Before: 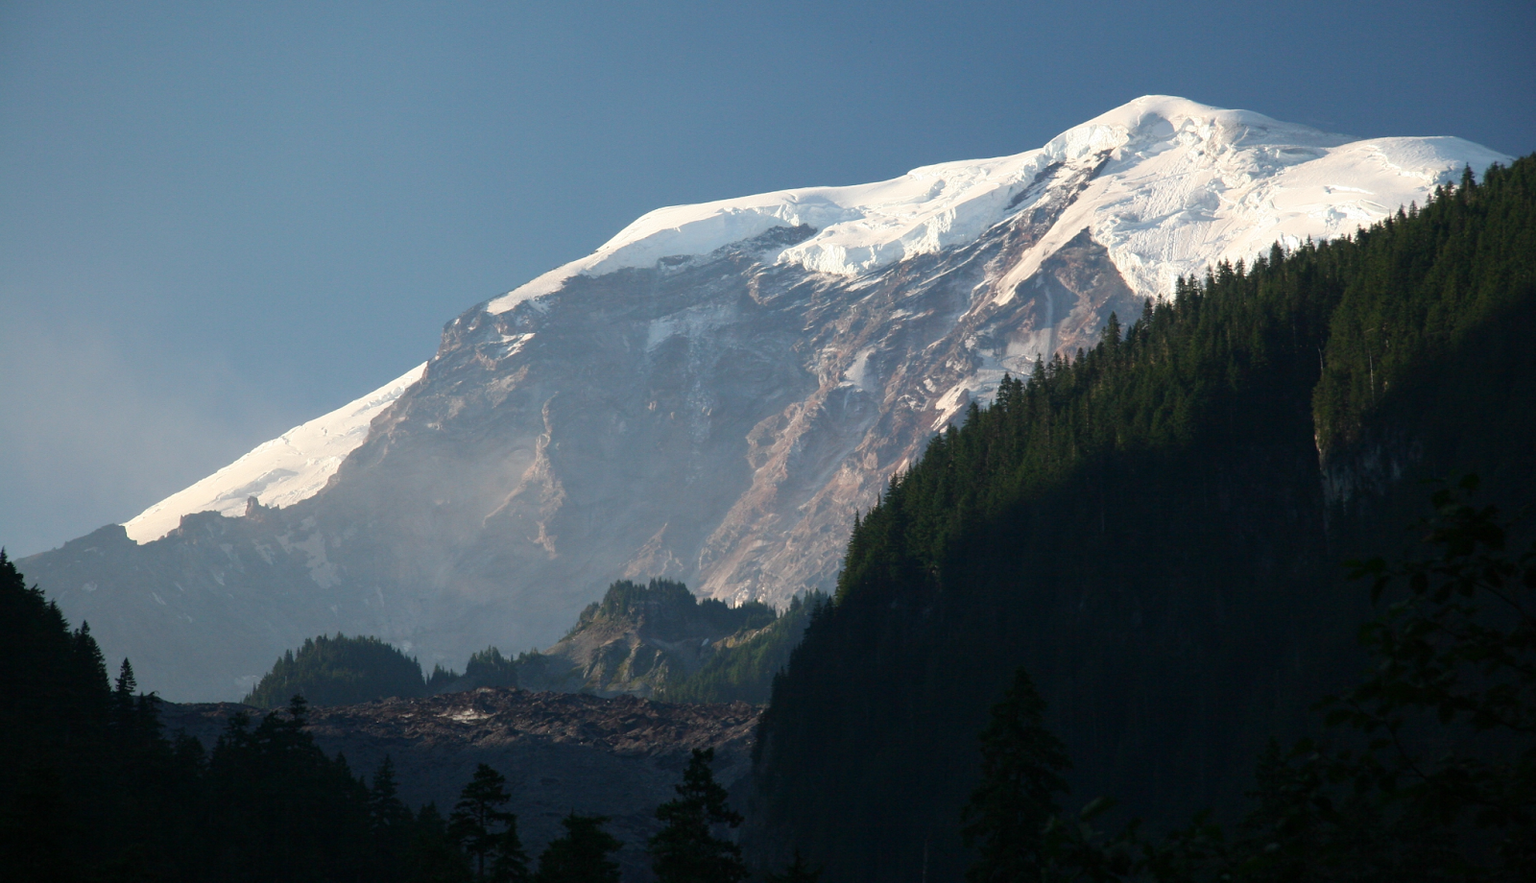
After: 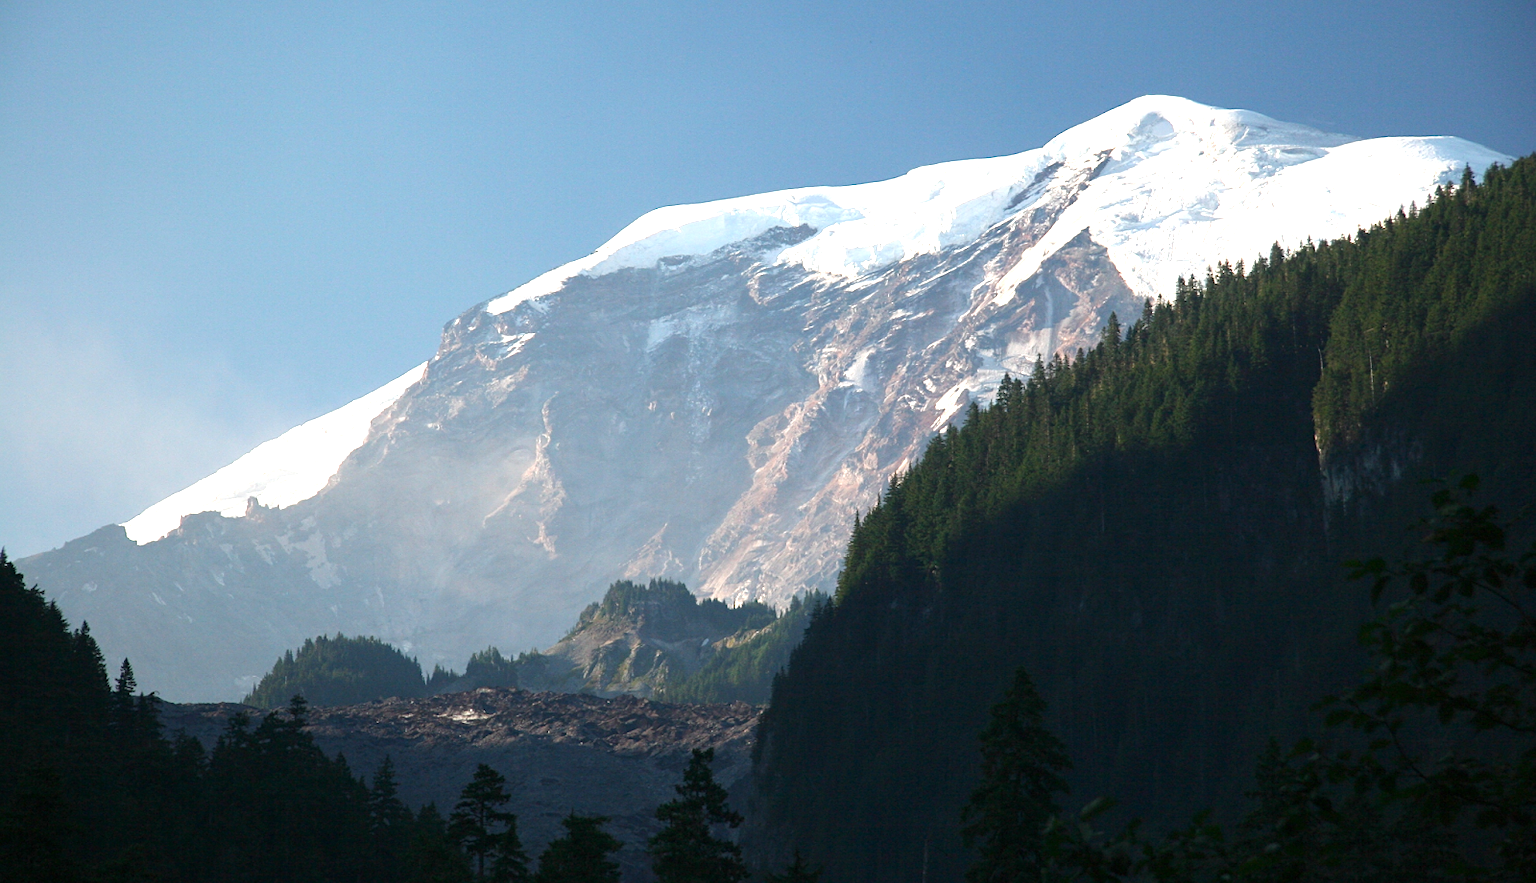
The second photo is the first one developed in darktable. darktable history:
exposure: exposure 0.949 EV, compensate exposure bias true, compensate highlight preservation false
sharpen: amount 0.214
